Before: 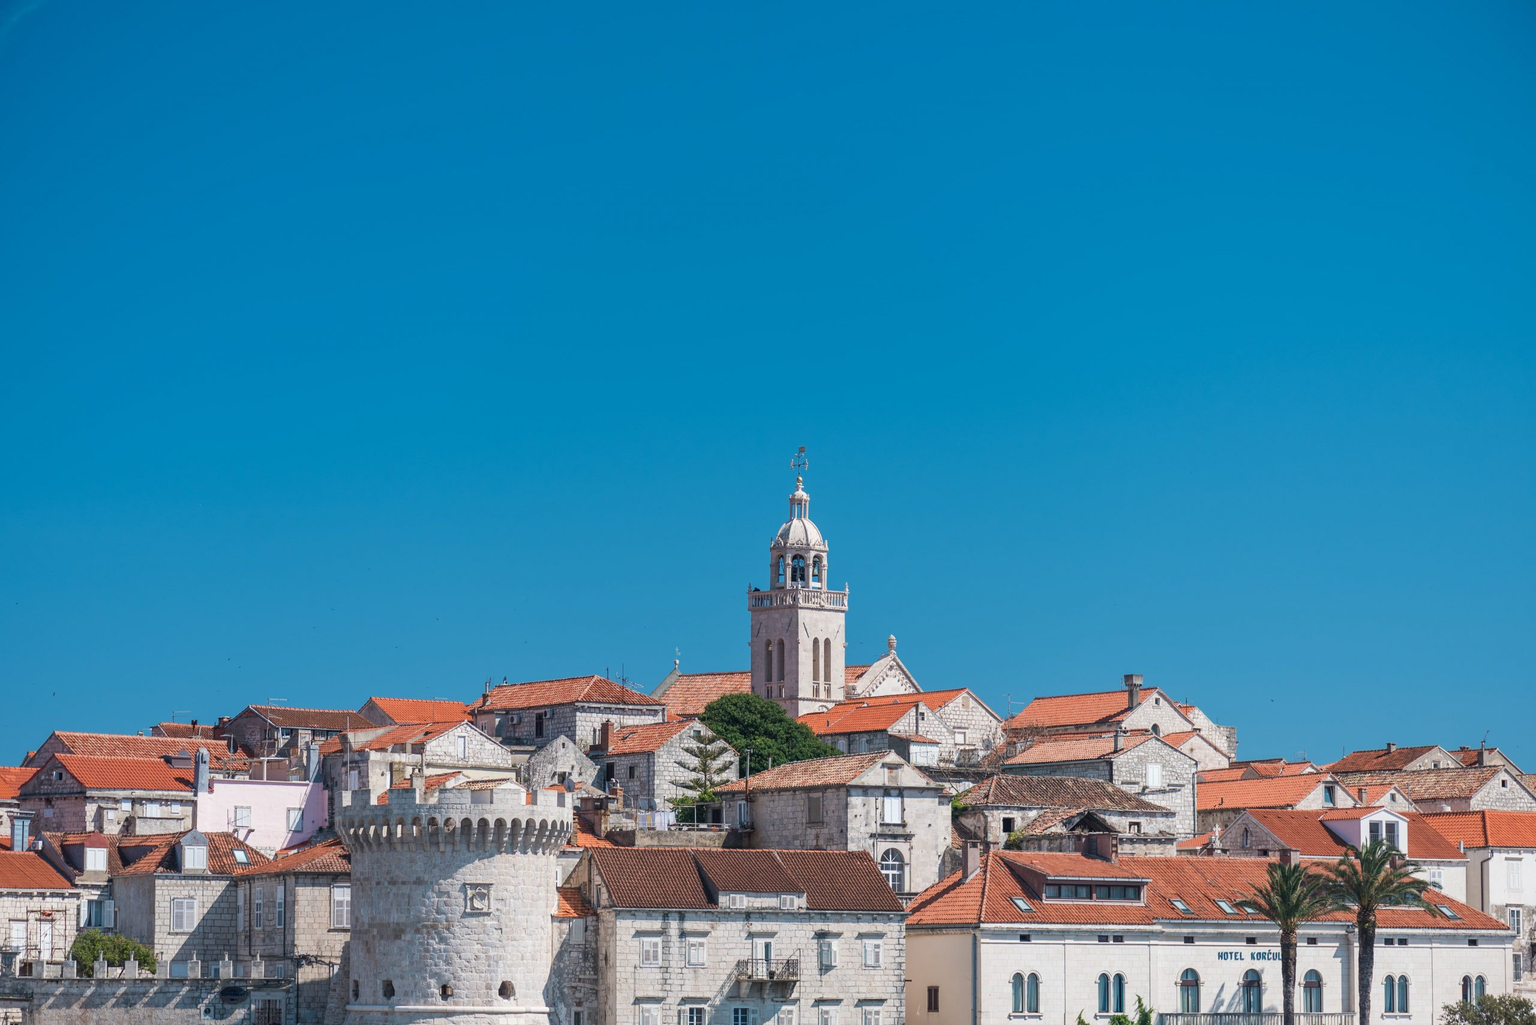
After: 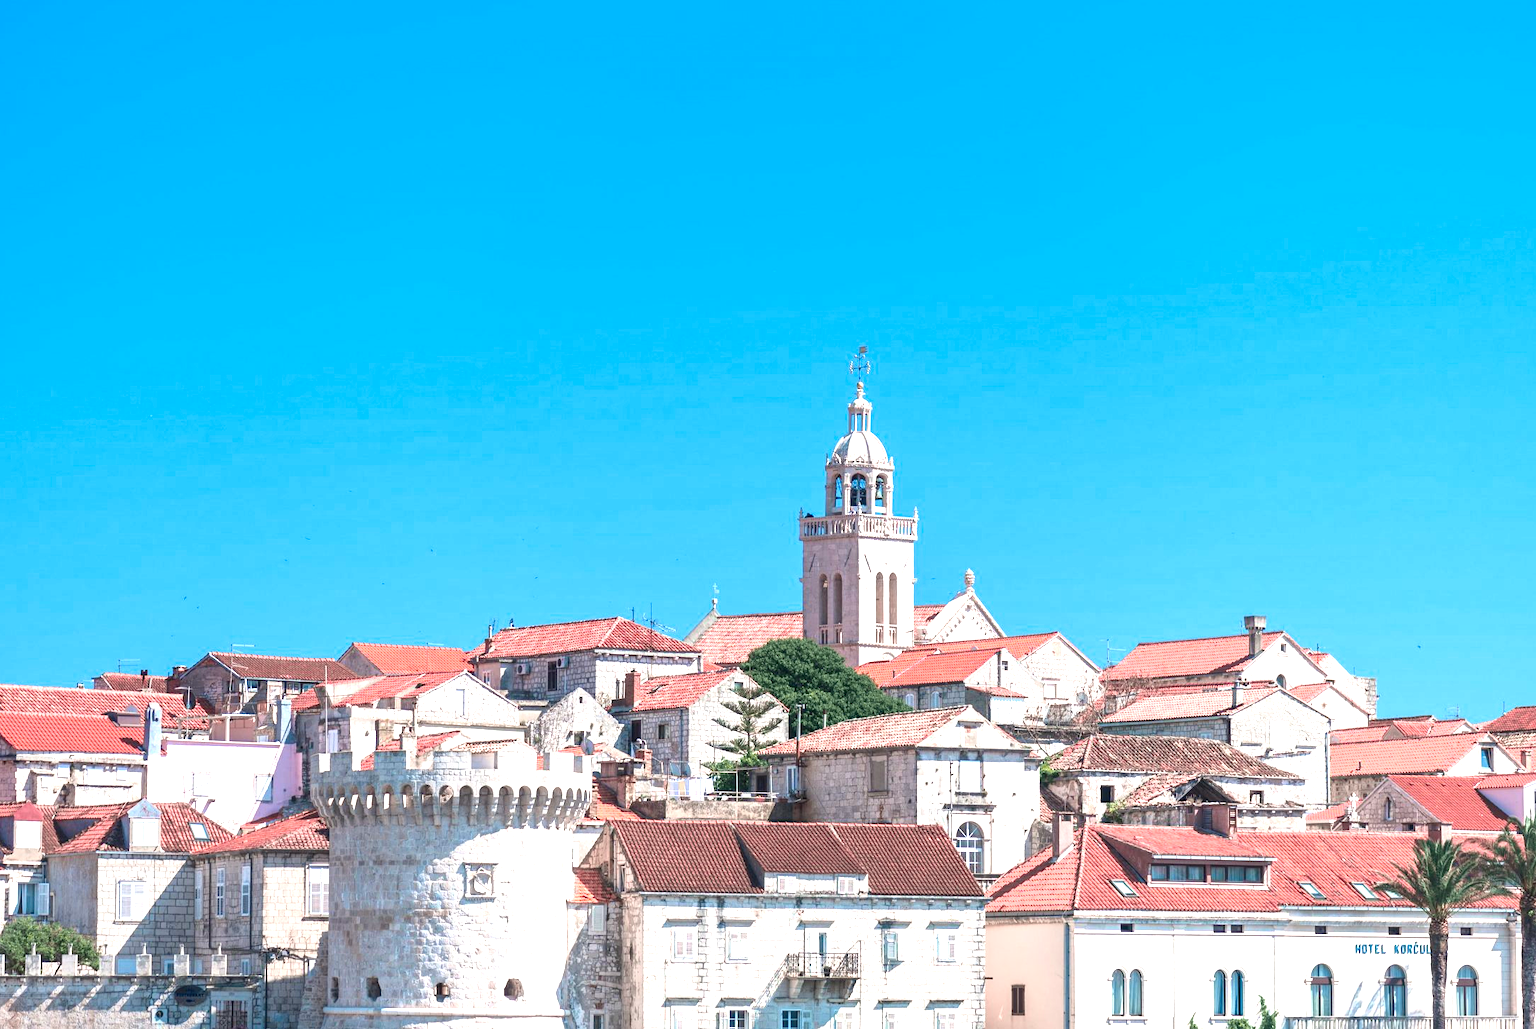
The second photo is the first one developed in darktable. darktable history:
exposure: black level correction 0, exposure 1.2 EV, compensate highlight preservation false
tone curve: curves: ch0 [(0, 0.021) (0.059, 0.053) (0.197, 0.191) (0.32, 0.311) (0.495, 0.505) (0.725, 0.731) (0.89, 0.919) (1, 1)]; ch1 [(0, 0) (0.094, 0.081) (0.285, 0.299) (0.401, 0.424) (0.453, 0.439) (0.495, 0.496) (0.54, 0.55) (0.615, 0.637) (0.657, 0.683) (1, 1)]; ch2 [(0, 0) (0.257, 0.217) (0.43, 0.421) (0.498, 0.507) (0.547, 0.539) (0.595, 0.56) (0.644, 0.599) (1, 1)], color space Lab, independent channels, preserve colors none
crop and rotate: left 4.763%, top 15.052%, right 10.686%
